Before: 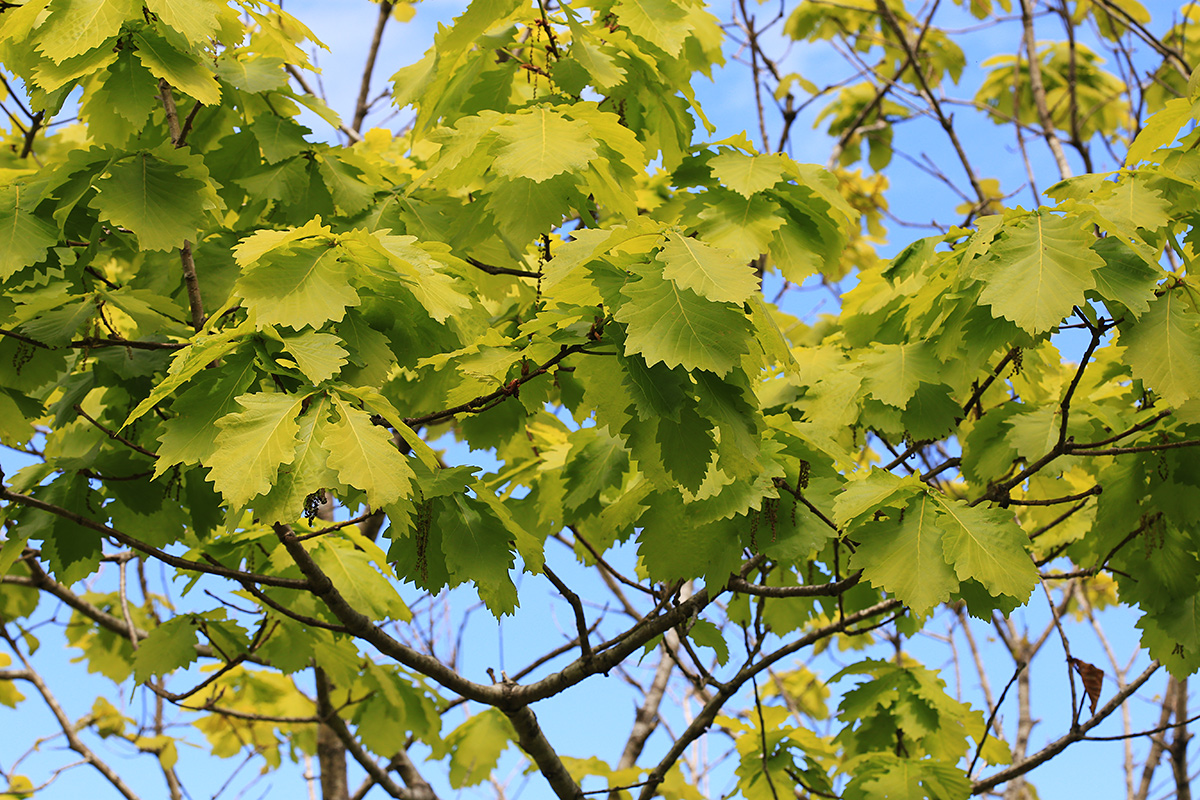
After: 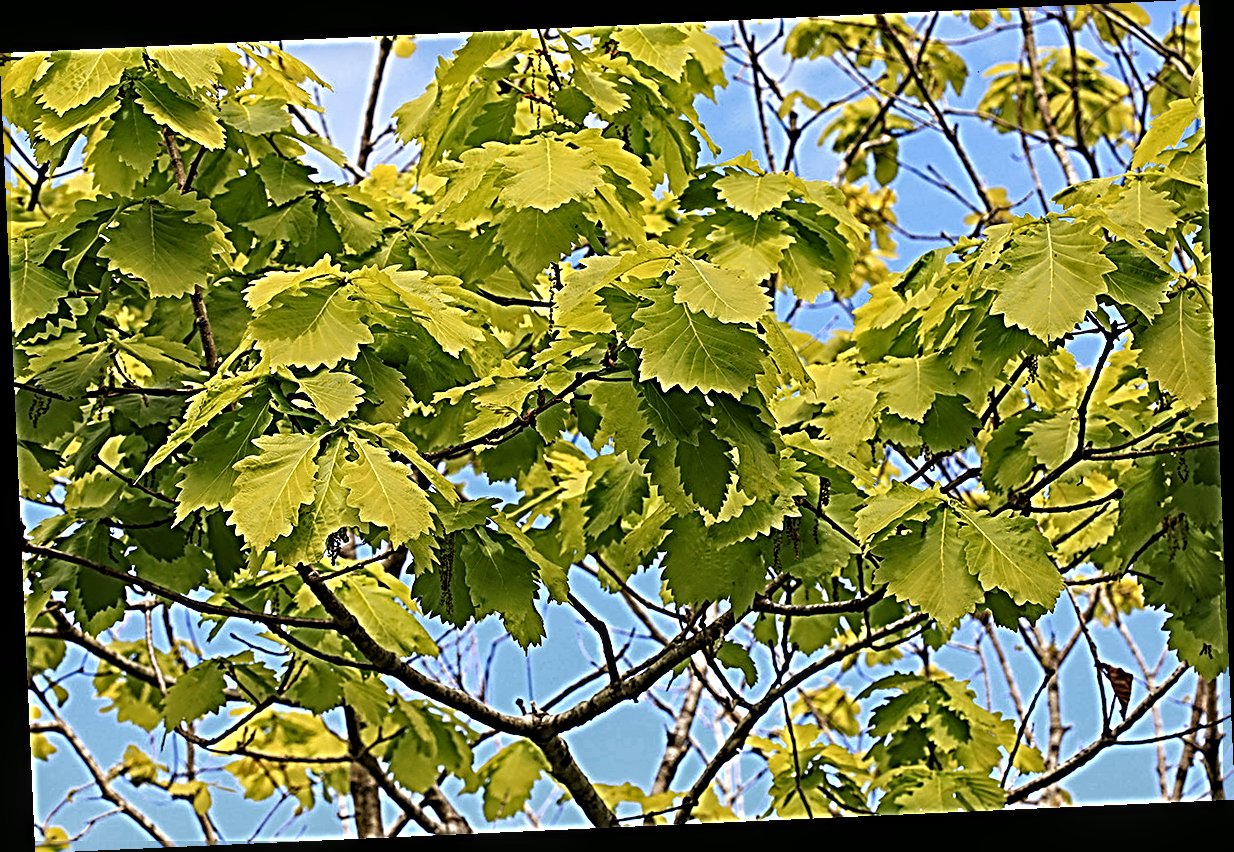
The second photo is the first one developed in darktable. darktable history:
rotate and perspective: rotation -2.56°, automatic cropping off
color balance: mode lift, gamma, gain (sRGB), lift [1, 0.99, 1.01, 0.992], gamma [1, 1.037, 0.974, 0.963]
color zones: curves: ch0 [(0.25, 0.5) (0.636, 0.25) (0.75, 0.5)]
local contrast: highlights 83%, shadows 81%
sharpen: radius 4.001, amount 2
